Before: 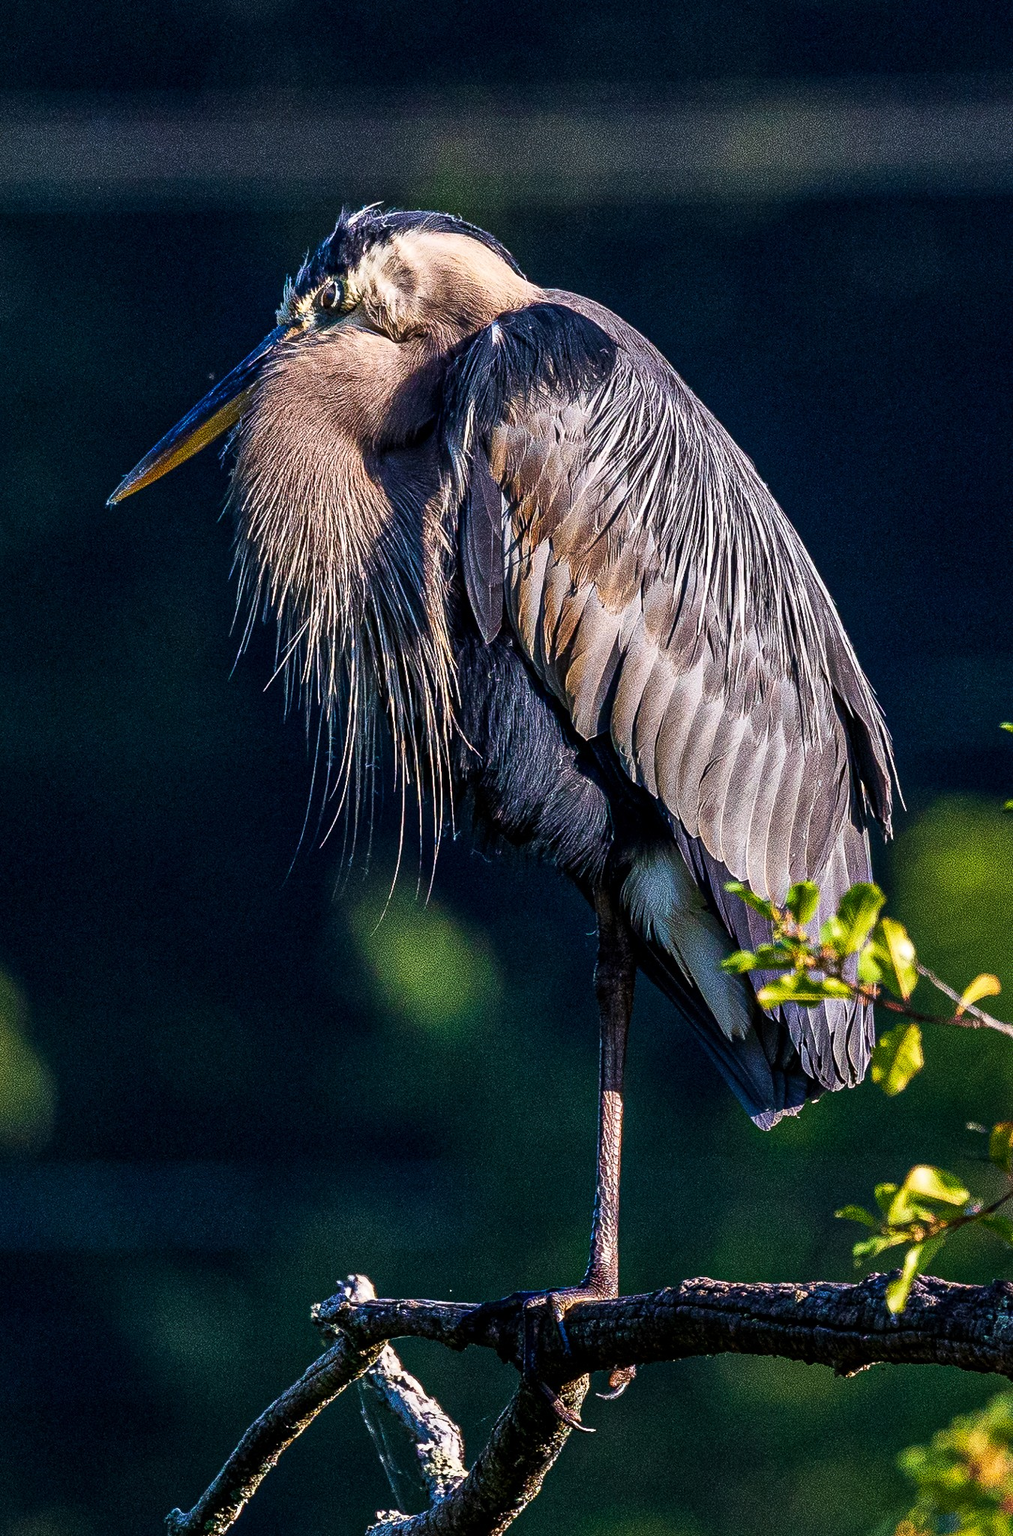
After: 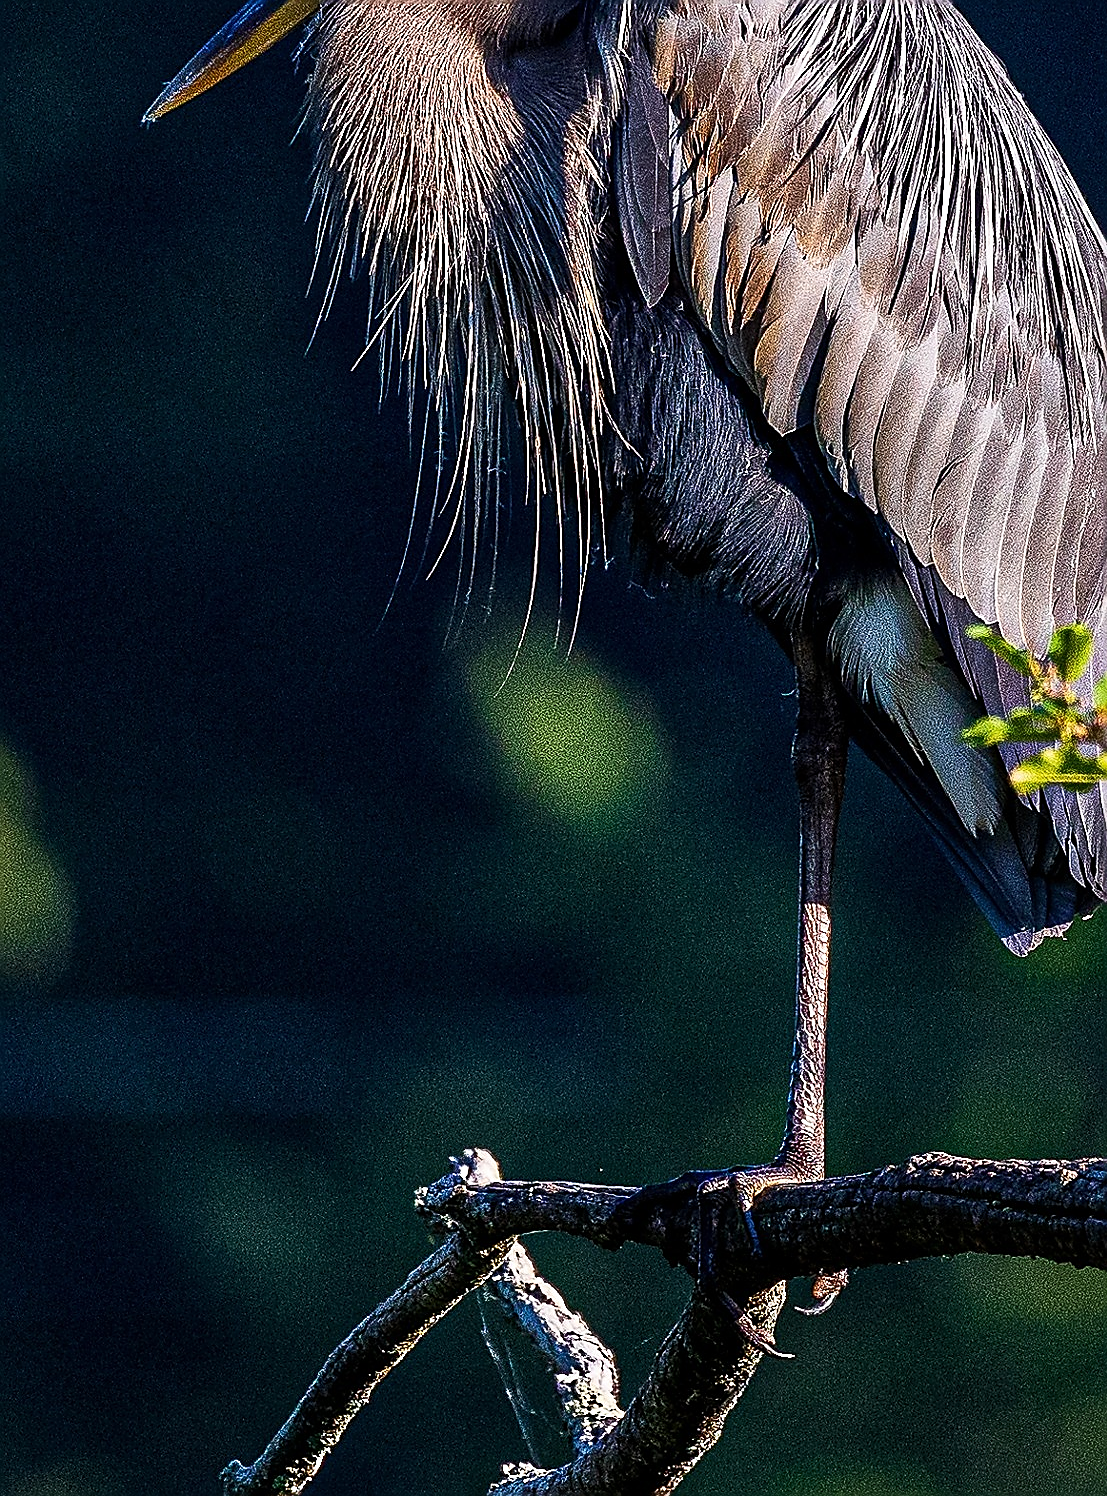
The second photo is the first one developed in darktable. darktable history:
crop: top 26.909%, right 18.039%
sharpen: radius 1.425, amount 1.258, threshold 0.643
